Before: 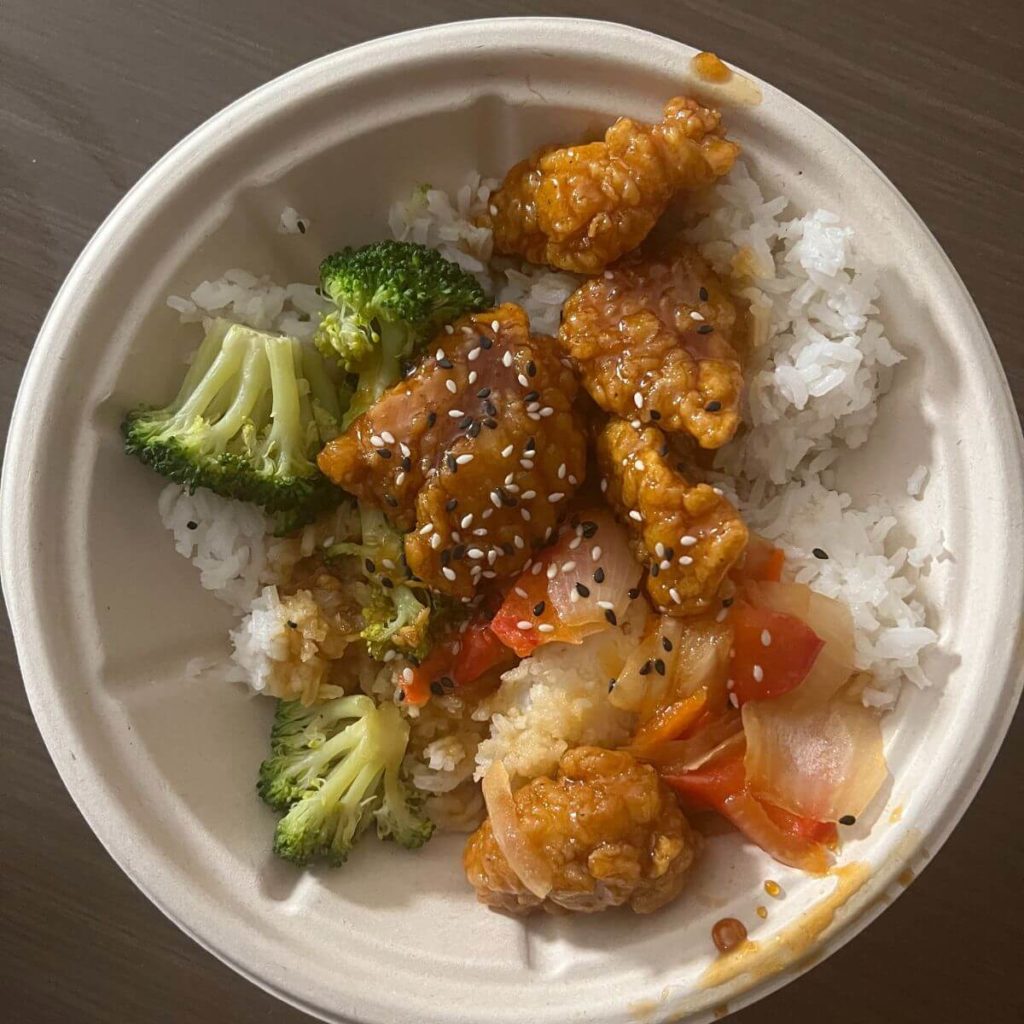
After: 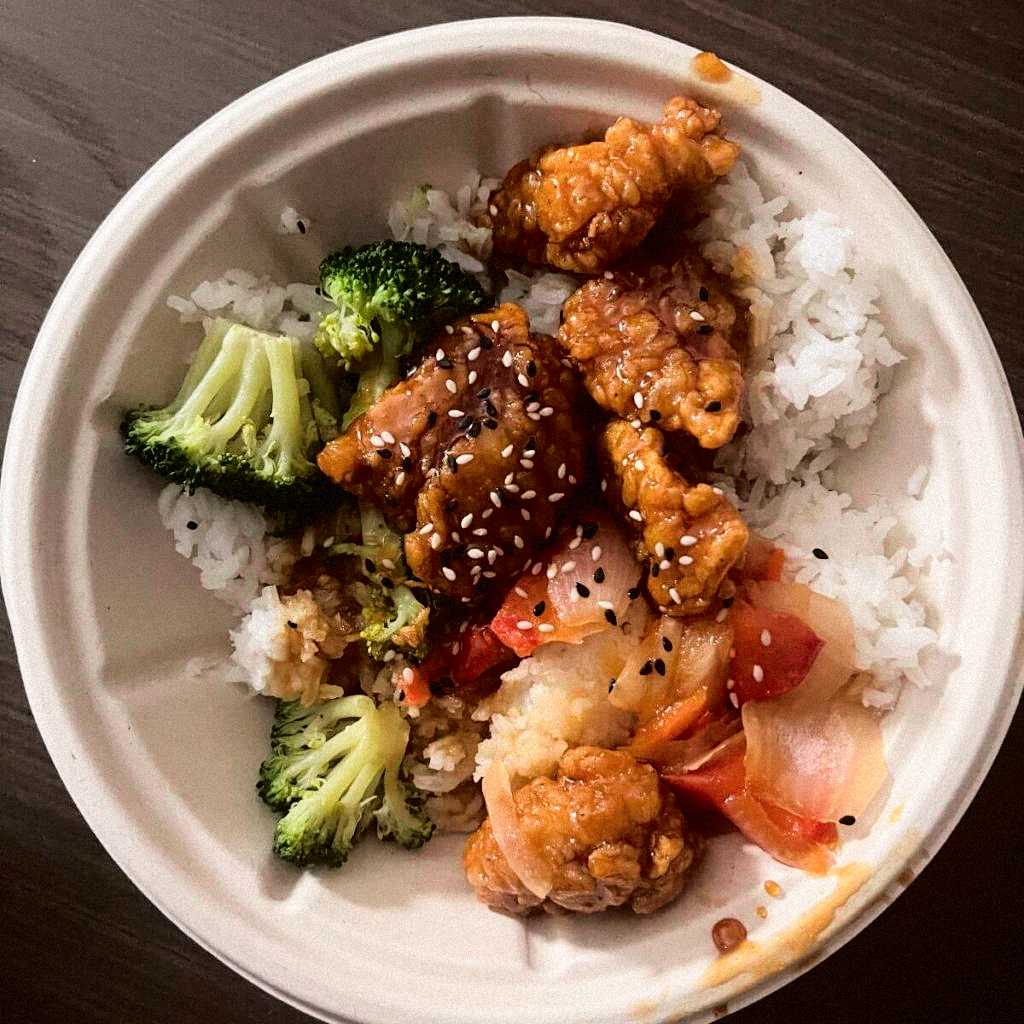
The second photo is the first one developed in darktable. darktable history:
filmic rgb: hardness 4.17
grain: mid-tones bias 0%
tone curve: curves: ch0 [(0, 0) (0.126, 0.061) (0.362, 0.382) (0.498, 0.498) (0.706, 0.712) (1, 1)]; ch1 [(0, 0) (0.5, 0.505) (0.55, 0.578) (1, 1)]; ch2 [(0, 0) (0.44, 0.424) (0.489, 0.483) (0.537, 0.538) (1, 1)], color space Lab, independent channels, preserve colors none
tone equalizer: -8 EV -1.08 EV, -7 EV -1.01 EV, -6 EV -0.867 EV, -5 EV -0.578 EV, -3 EV 0.578 EV, -2 EV 0.867 EV, -1 EV 1.01 EV, +0 EV 1.08 EV, edges refinement/feathering 500, mask exposure compensation -1.57 EV, preserve details no
